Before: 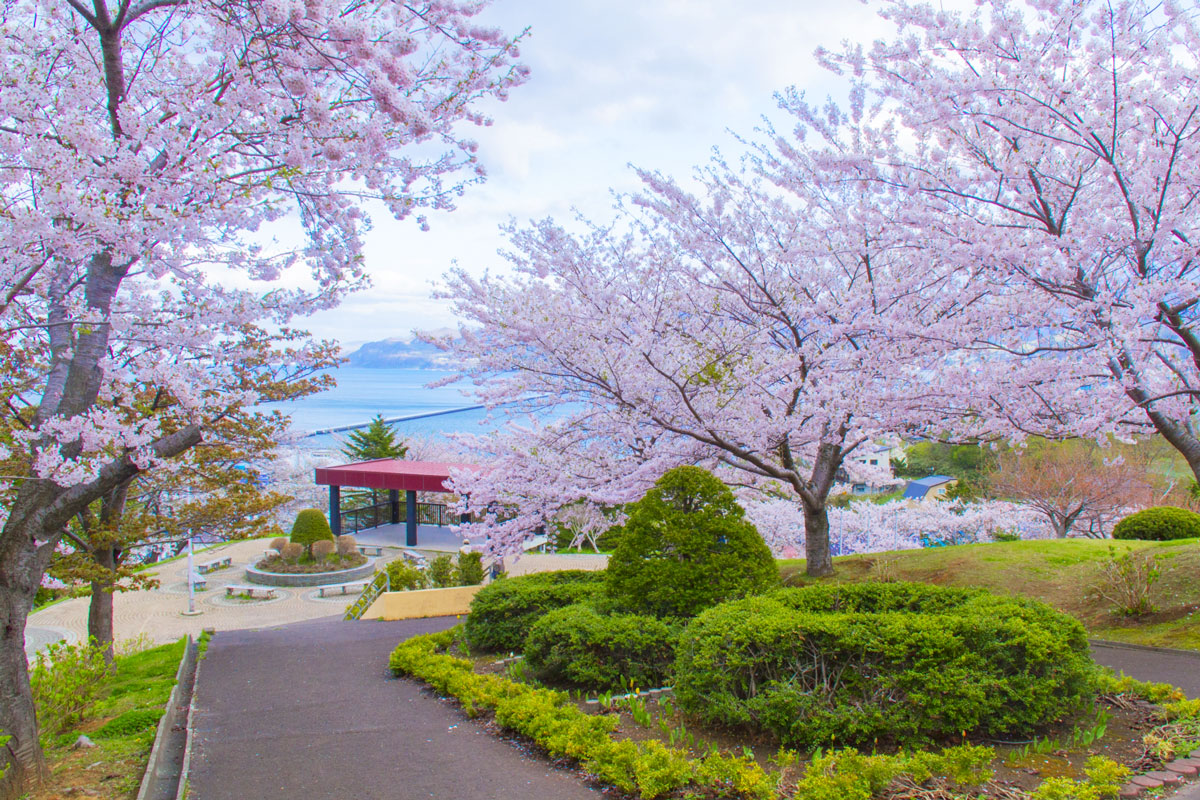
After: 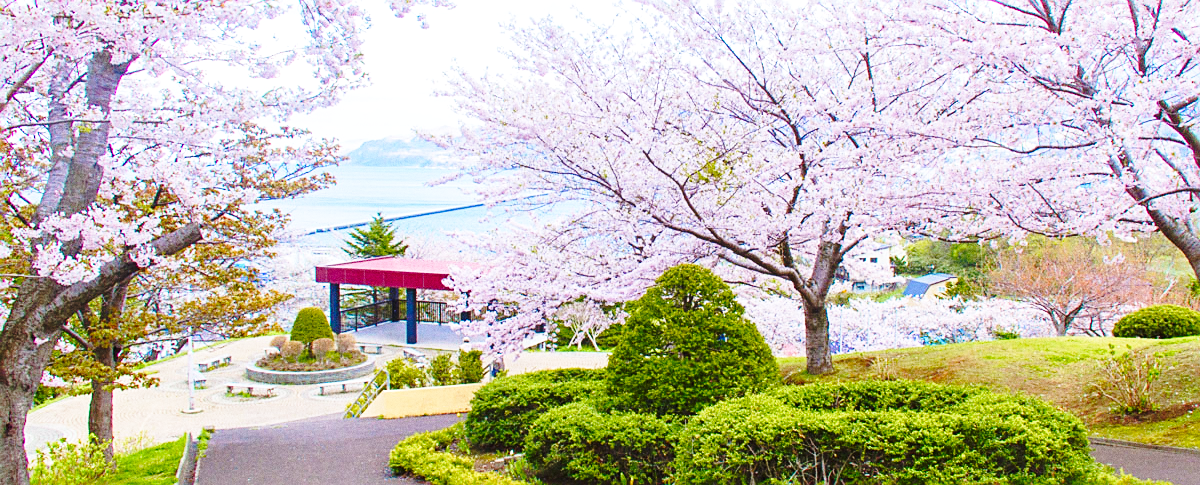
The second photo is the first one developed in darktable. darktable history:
grain: coarseness 0.09 ISO
crop and rotate: top 25.357%, bottom 13.942%
sharpen: on, module defaults
color balance rgb: shadows lift › chroma 1%, shadows lift › hue 28.8°, power › hue 60°, highlights gain › chroma 1%, highlights gain › hue 60°, global offset › luminance 0.25%, perceptual saturation grading › highlights -20%, perceptual saturation grading › shadows 20%, perceptual brilliance grading › highlights 5%, perceptual brilliance grading › shadows -10%, global vibrance 19.67%
base curve: curves: ch0 [(0, 0) (0.032, 0.037) (0.105, 0.228) (0.435, 0.76) (0.856, 0.983) (1, 1)], preserve colors none
